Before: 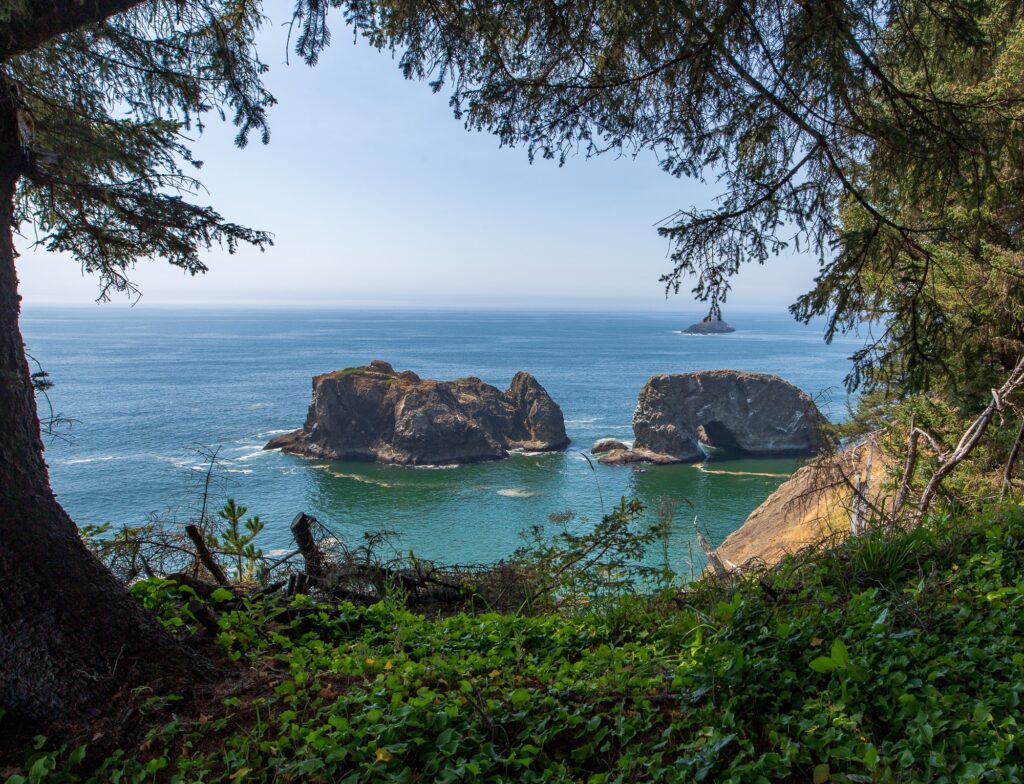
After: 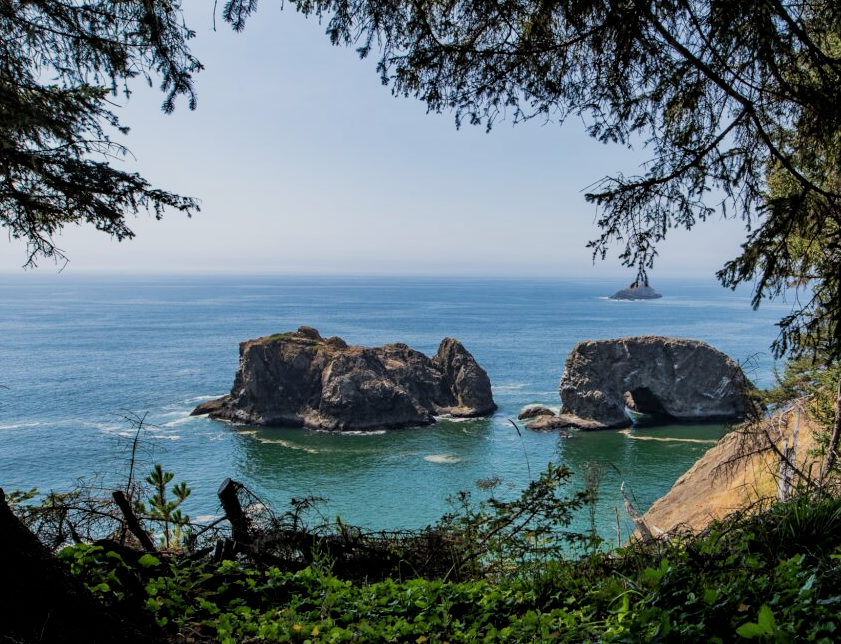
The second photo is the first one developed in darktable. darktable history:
crop and rotate: left 7.196%, top 4.574%, right 10.605%, bottom 13.178%
filmic rgb: black relative exposure -5 EV, hardness 2.88, contrast 1.2
